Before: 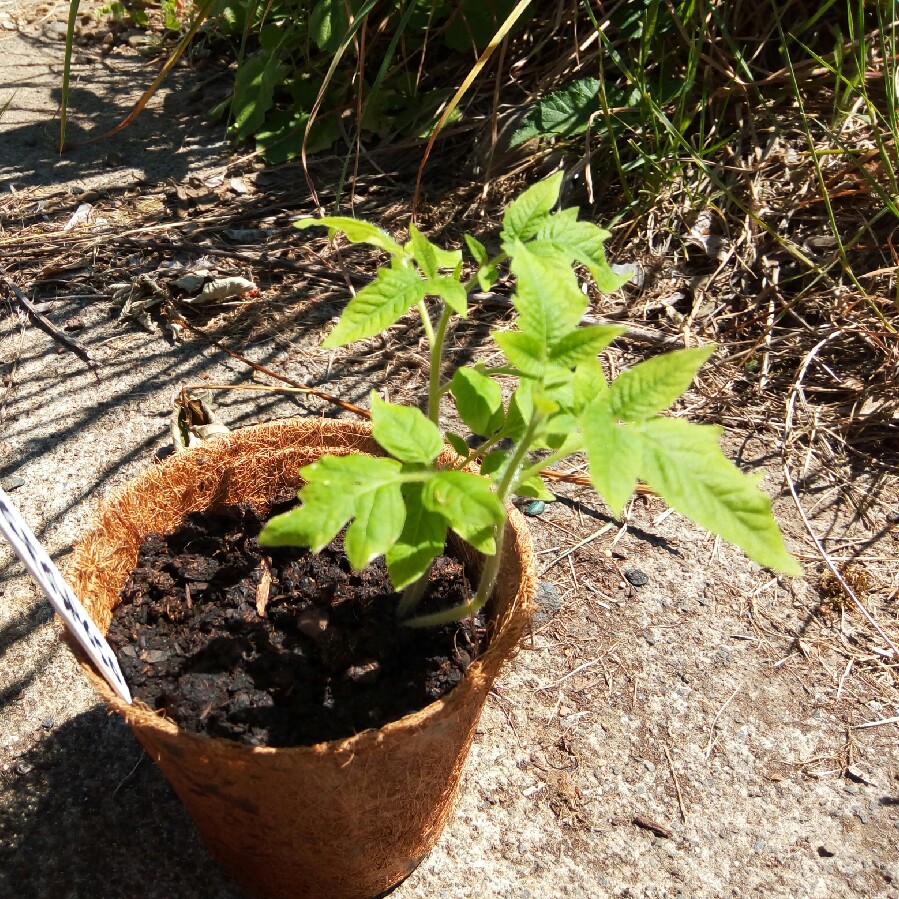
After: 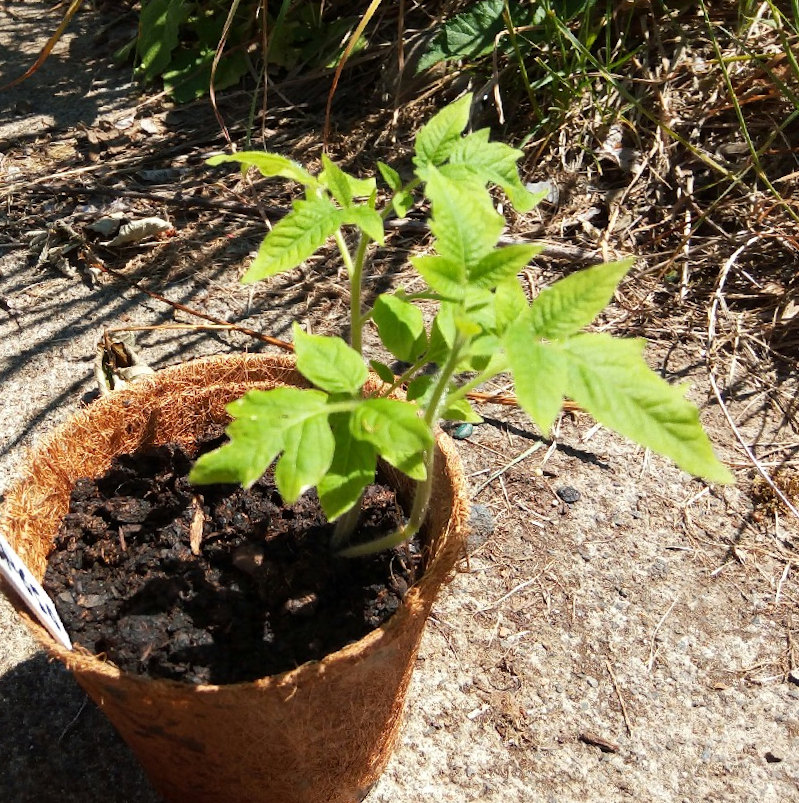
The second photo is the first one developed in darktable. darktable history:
crop and rotate: angle 3.29°, left 6.125%, top 5.683%
